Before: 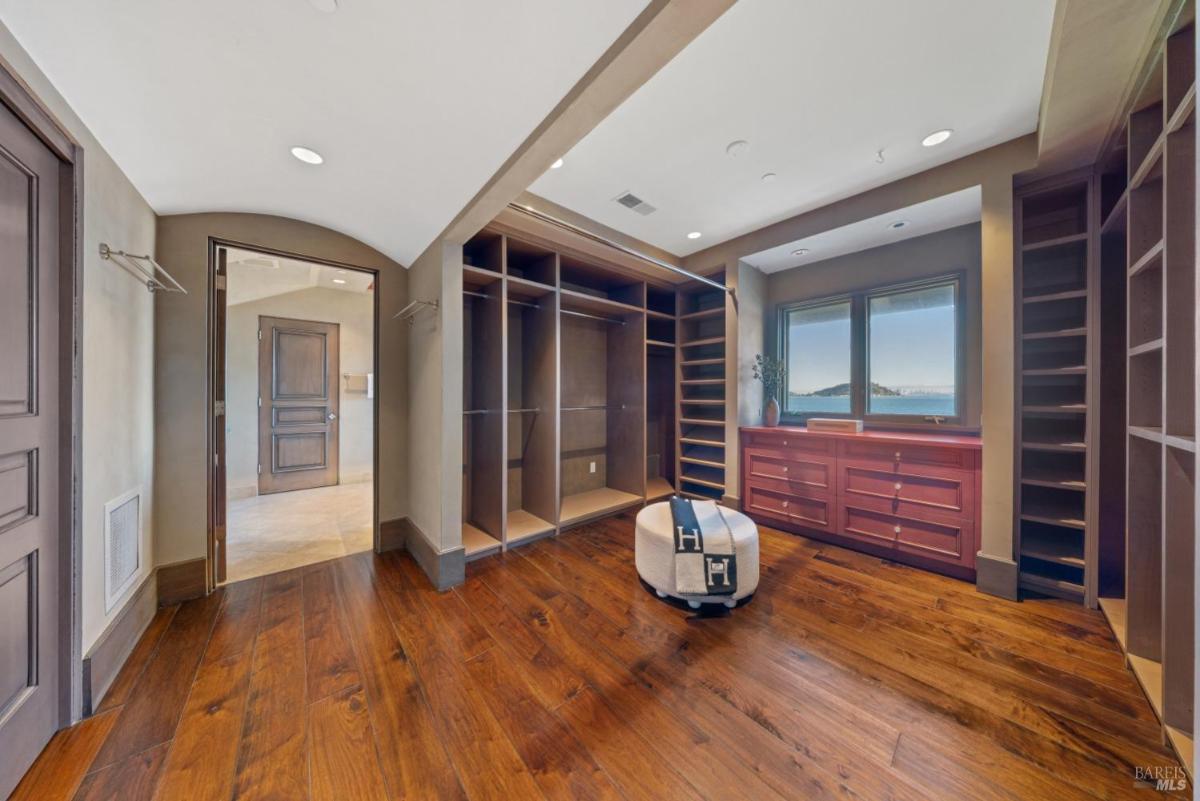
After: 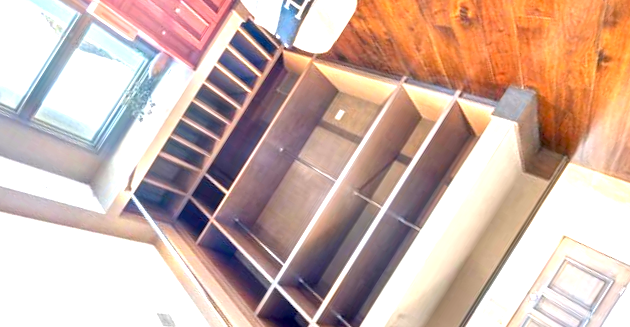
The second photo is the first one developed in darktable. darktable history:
crop and rotate: angle 147.79°, left 9.173%, top 15.612%, right 4.371%, bottom 17.128%
exposure: black level correction 0.001, exposure 2.001 EV, compensate highlight preservation false
